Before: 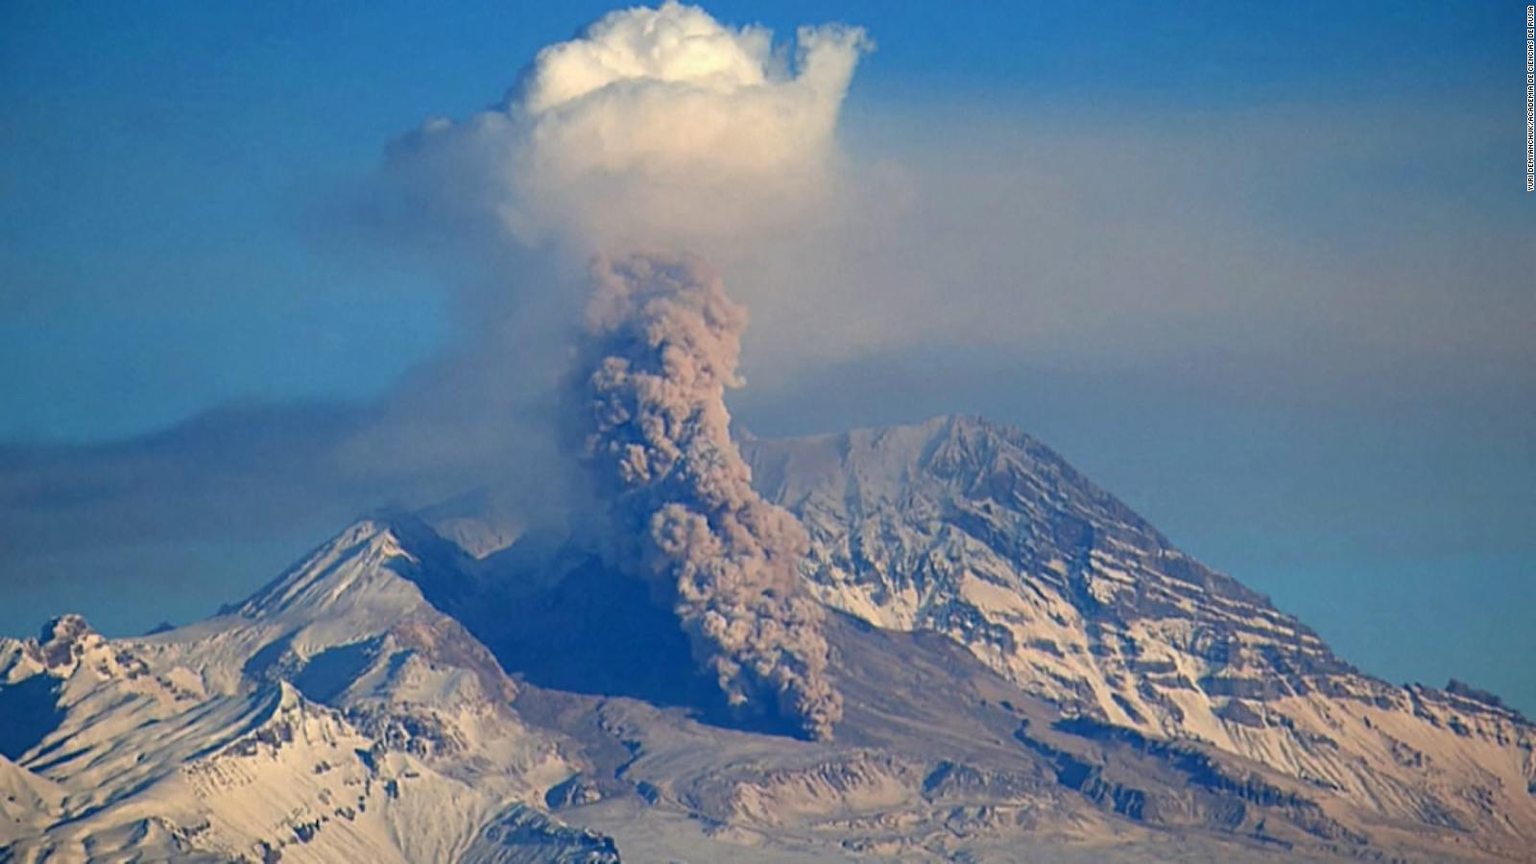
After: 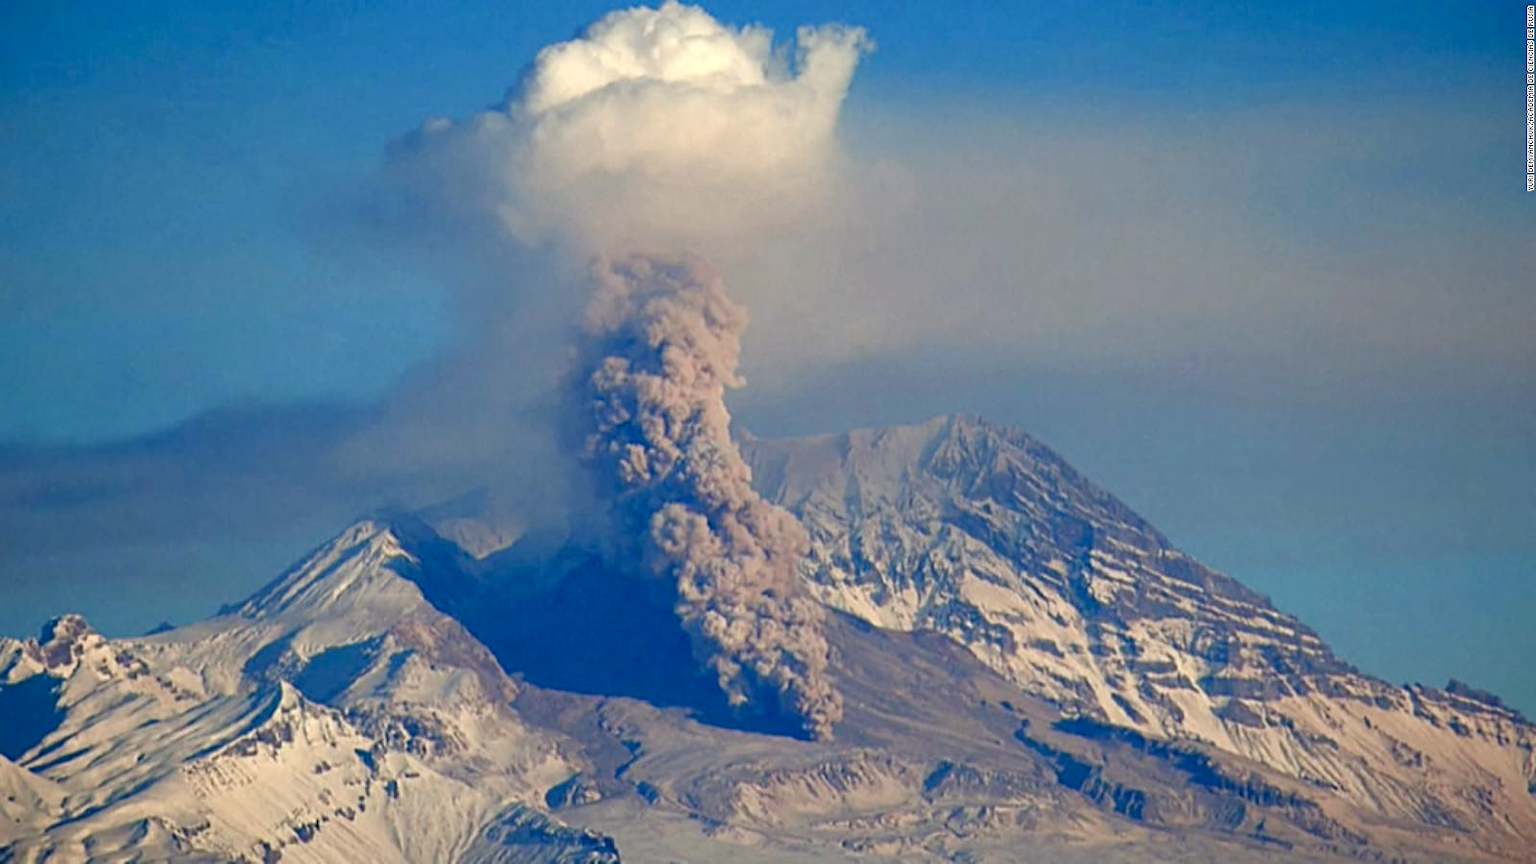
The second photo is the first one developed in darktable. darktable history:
color balance rgb: power › chroma 0.282%, power › hue 24.45°, highlights gain › luminance 7.665%, highlights gain › chroma 1.919%, highlights gain › hue 91.61°, perceptual saturation grading › global saturation 20%, perceptual saturation grading › highlights -49.245%, perceptual saturation grading › shadows 24.389%
